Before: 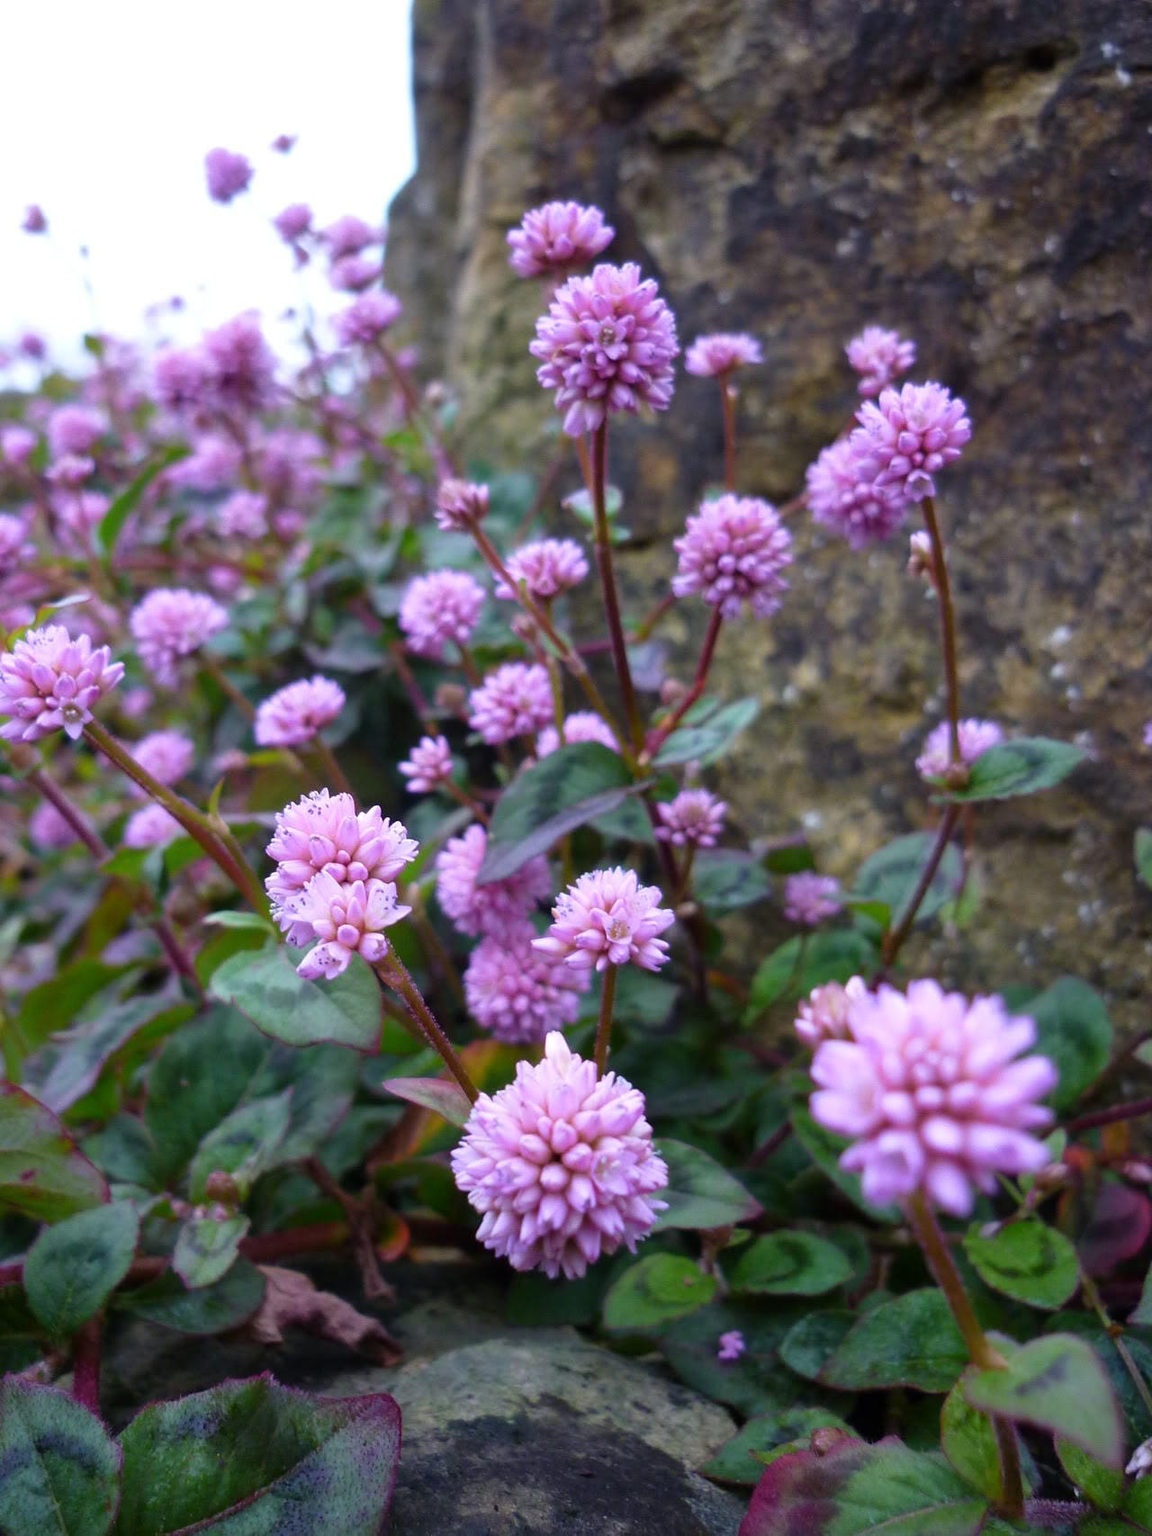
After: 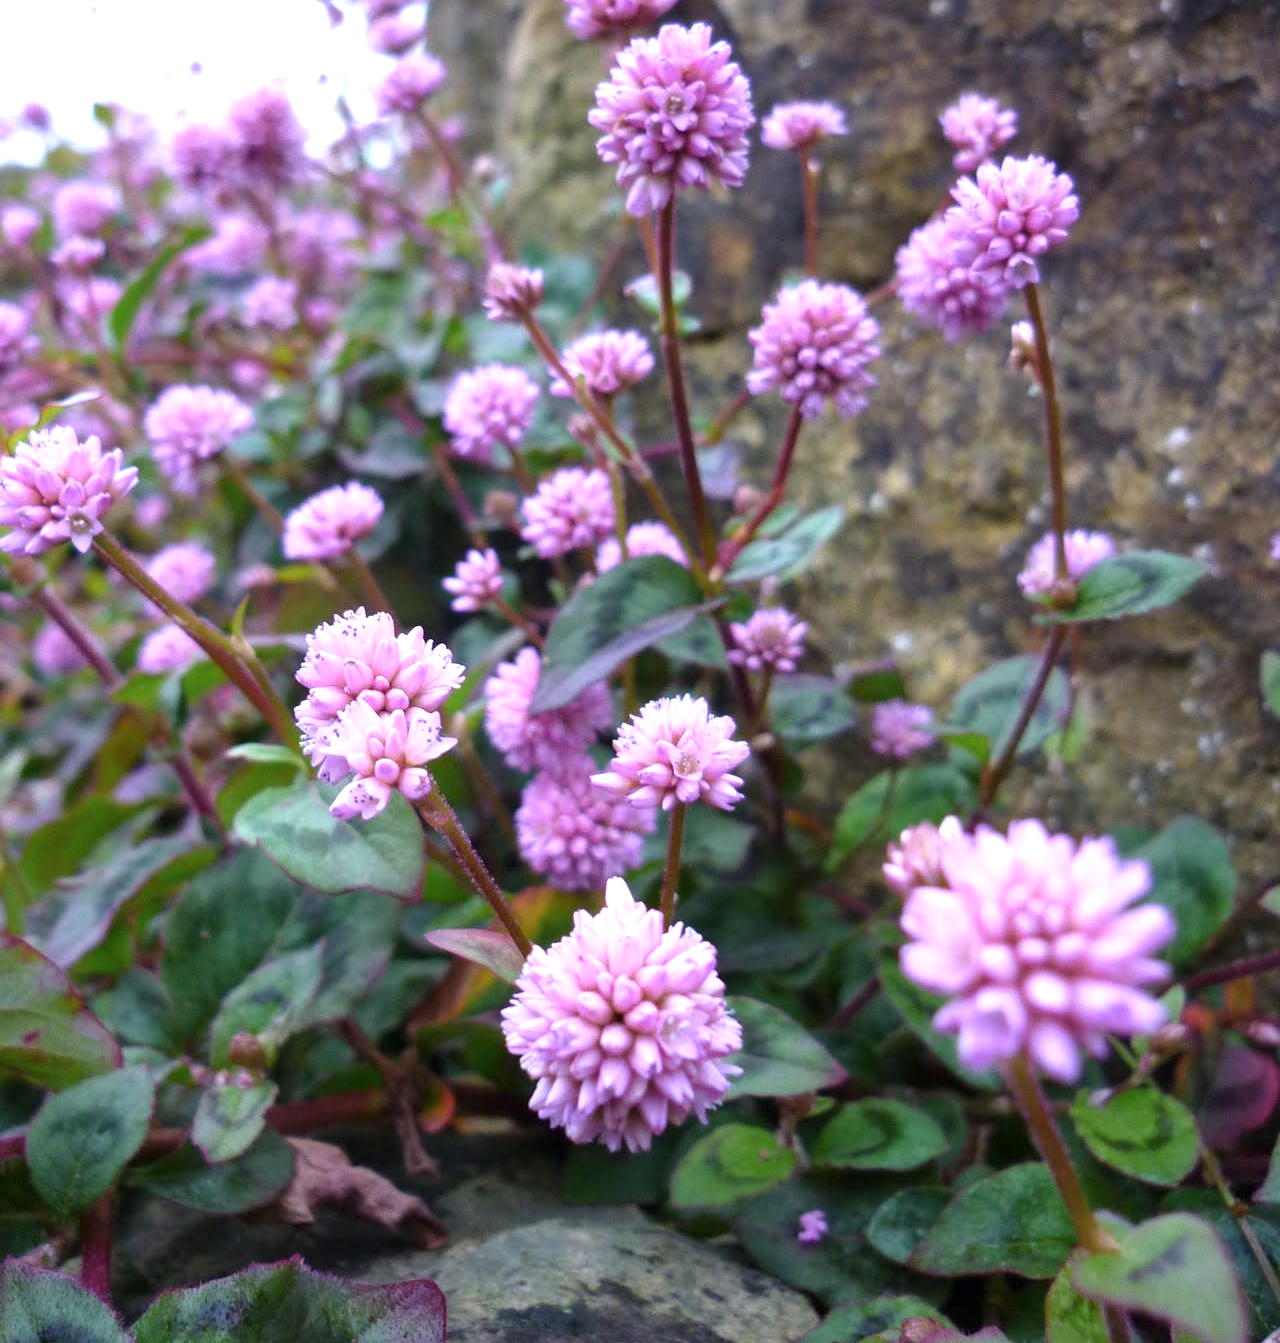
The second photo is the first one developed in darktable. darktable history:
crop and rotate: top 15.804%, bottom 5.503%
contrast brightness saturation: saturation -0.058
exposure: exposure 0.559 EV, compensate highlight preservation false
